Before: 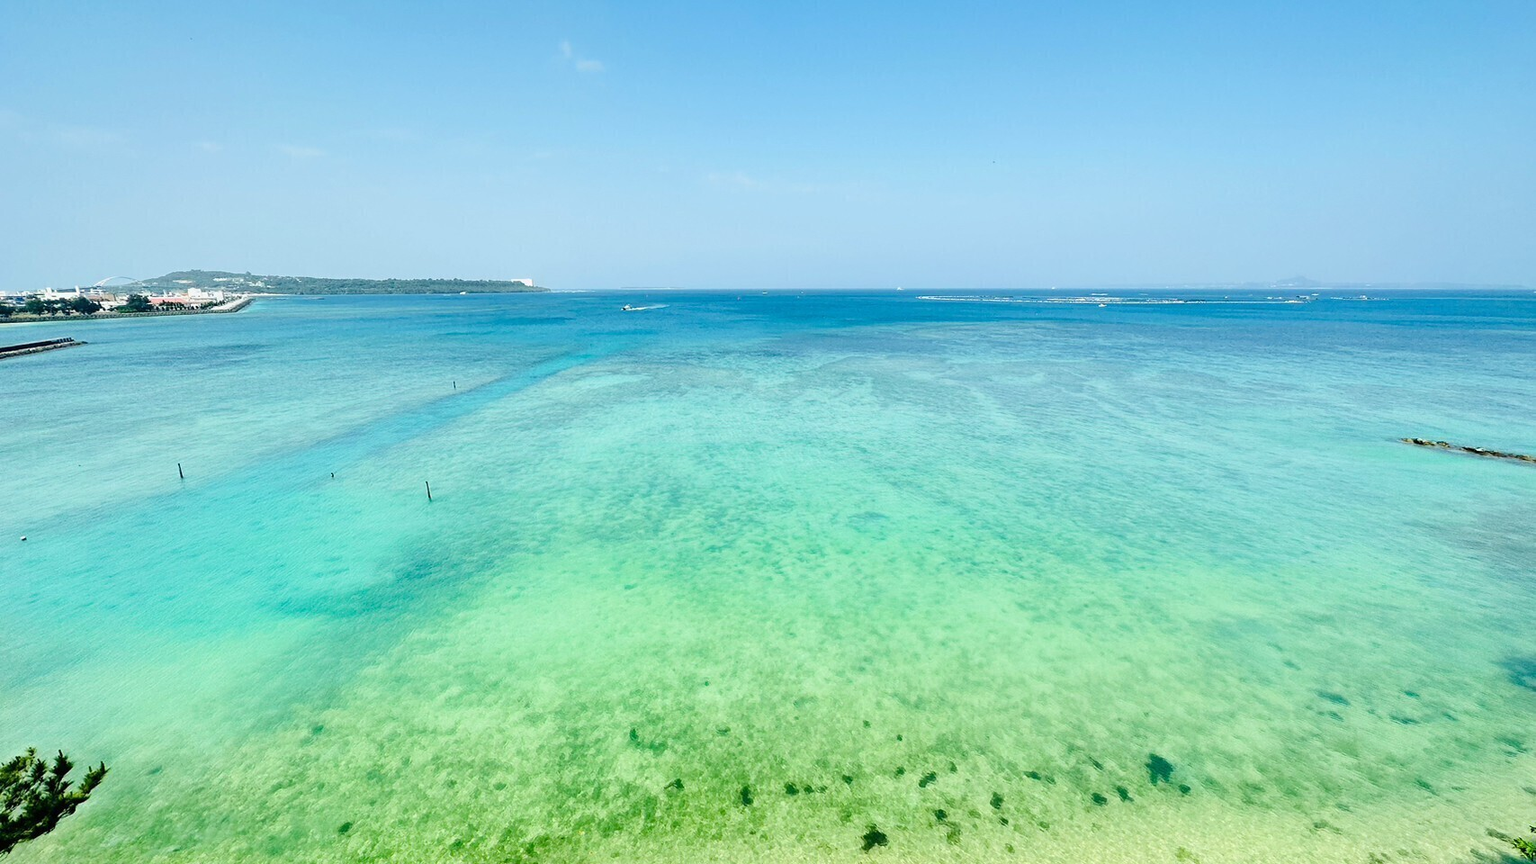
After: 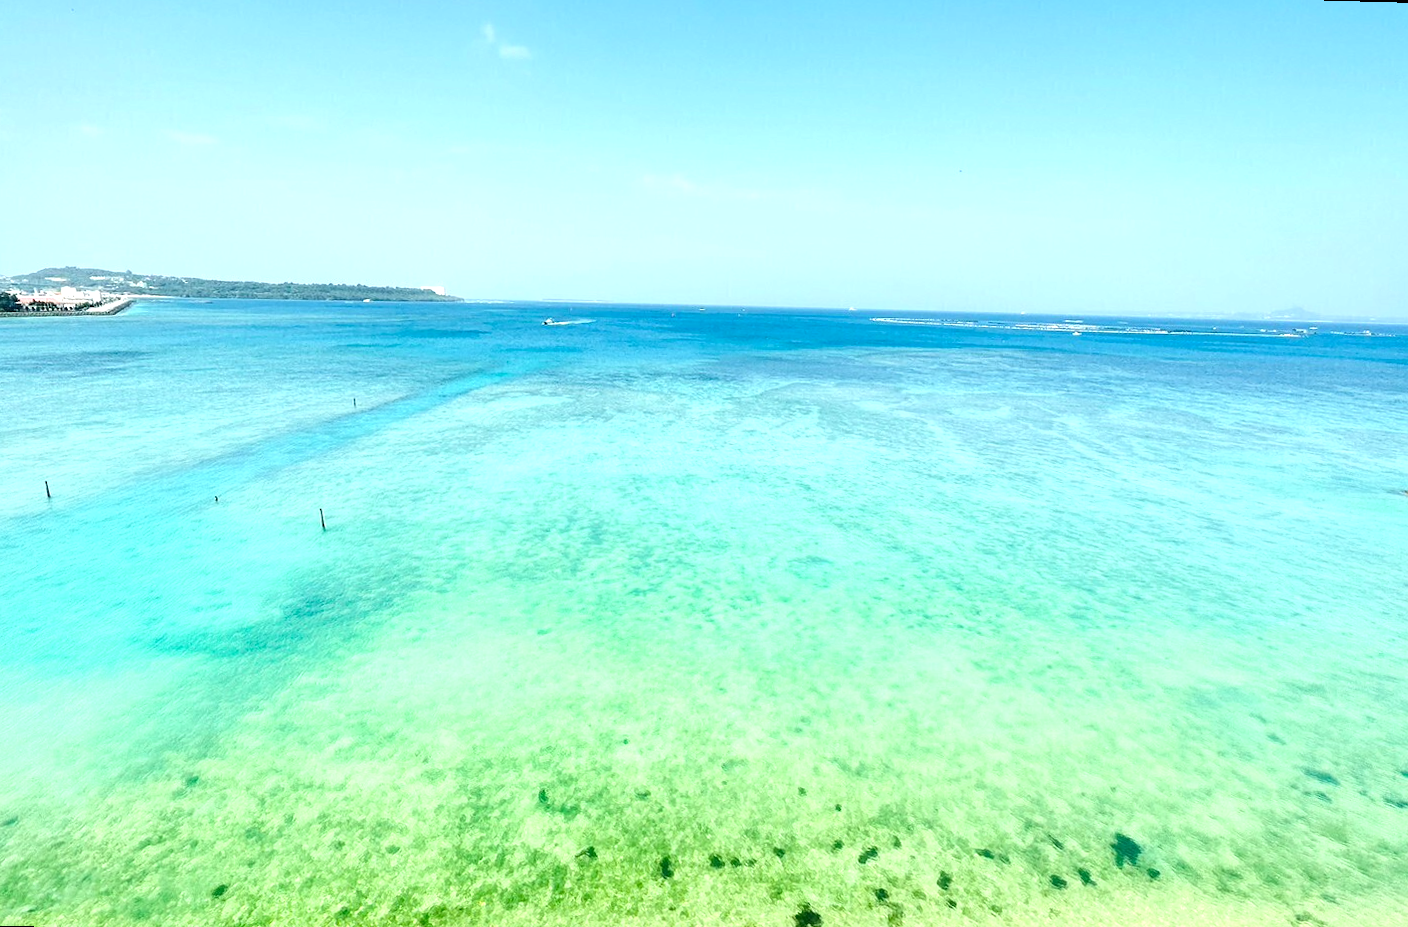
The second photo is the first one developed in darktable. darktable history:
exposure: black level correction 0, exposure 0.6 EV, compensate highlight preservation false
crop: left 8.026%, right 7.374%
local contrast: highlights 100%, shadows 100%, detail 120%, midtone range 0.2
rotate and perspective: rotation 1.57°, crop left 0.018, crop right 0.982, crop top 0.039, crop bottom 0.961
